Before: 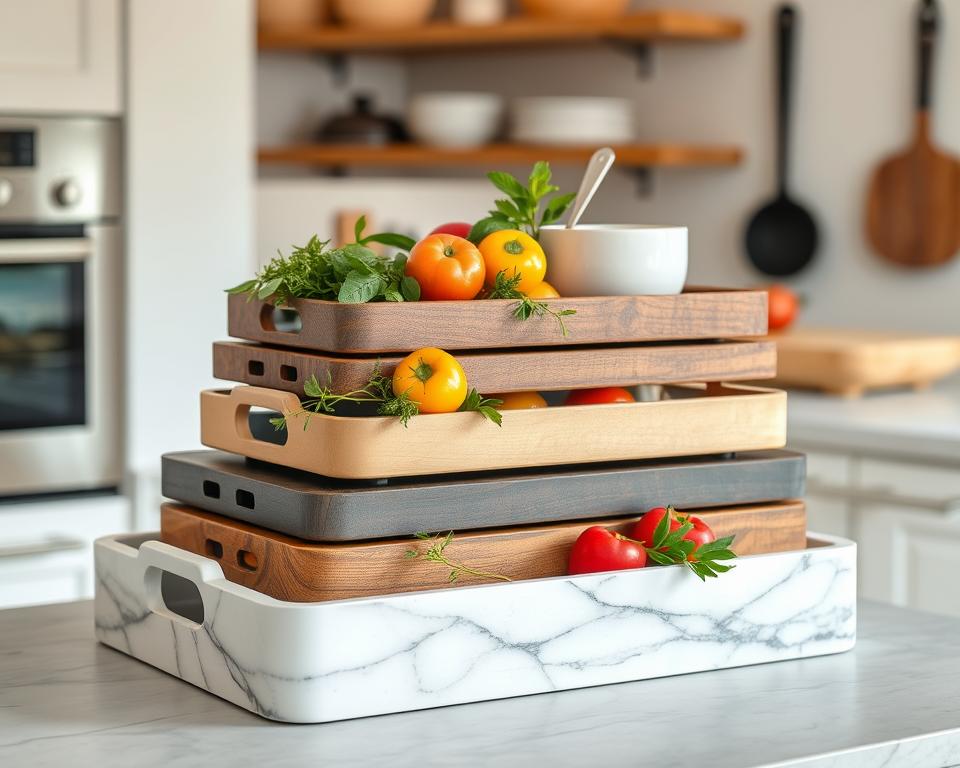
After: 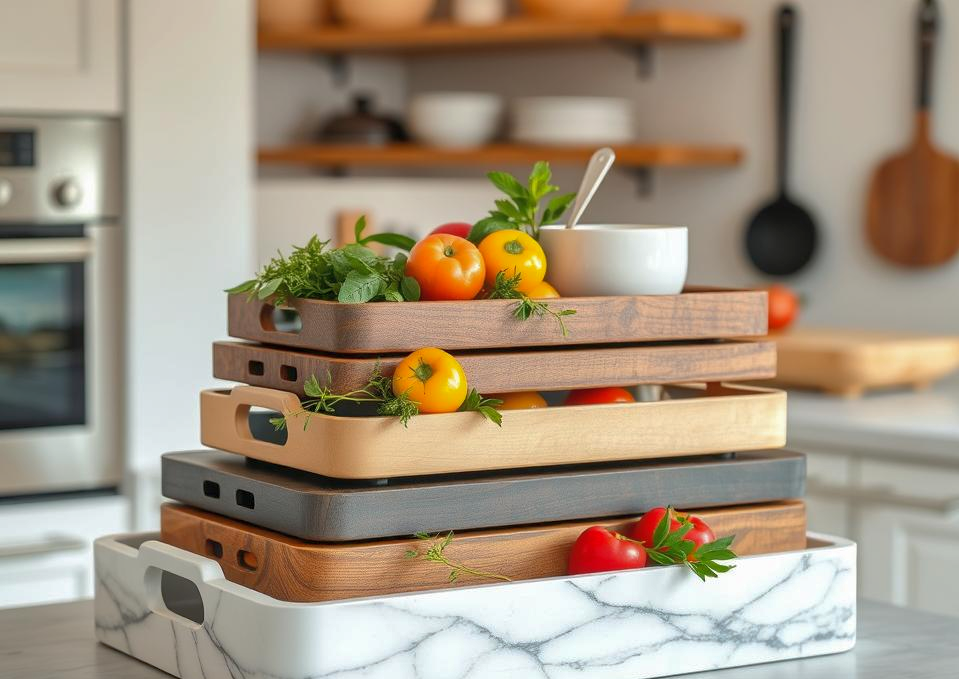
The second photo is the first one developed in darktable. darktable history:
crop and rotate: top 0%, bottom 11.519%
shadows and highlights: on, module defaults
